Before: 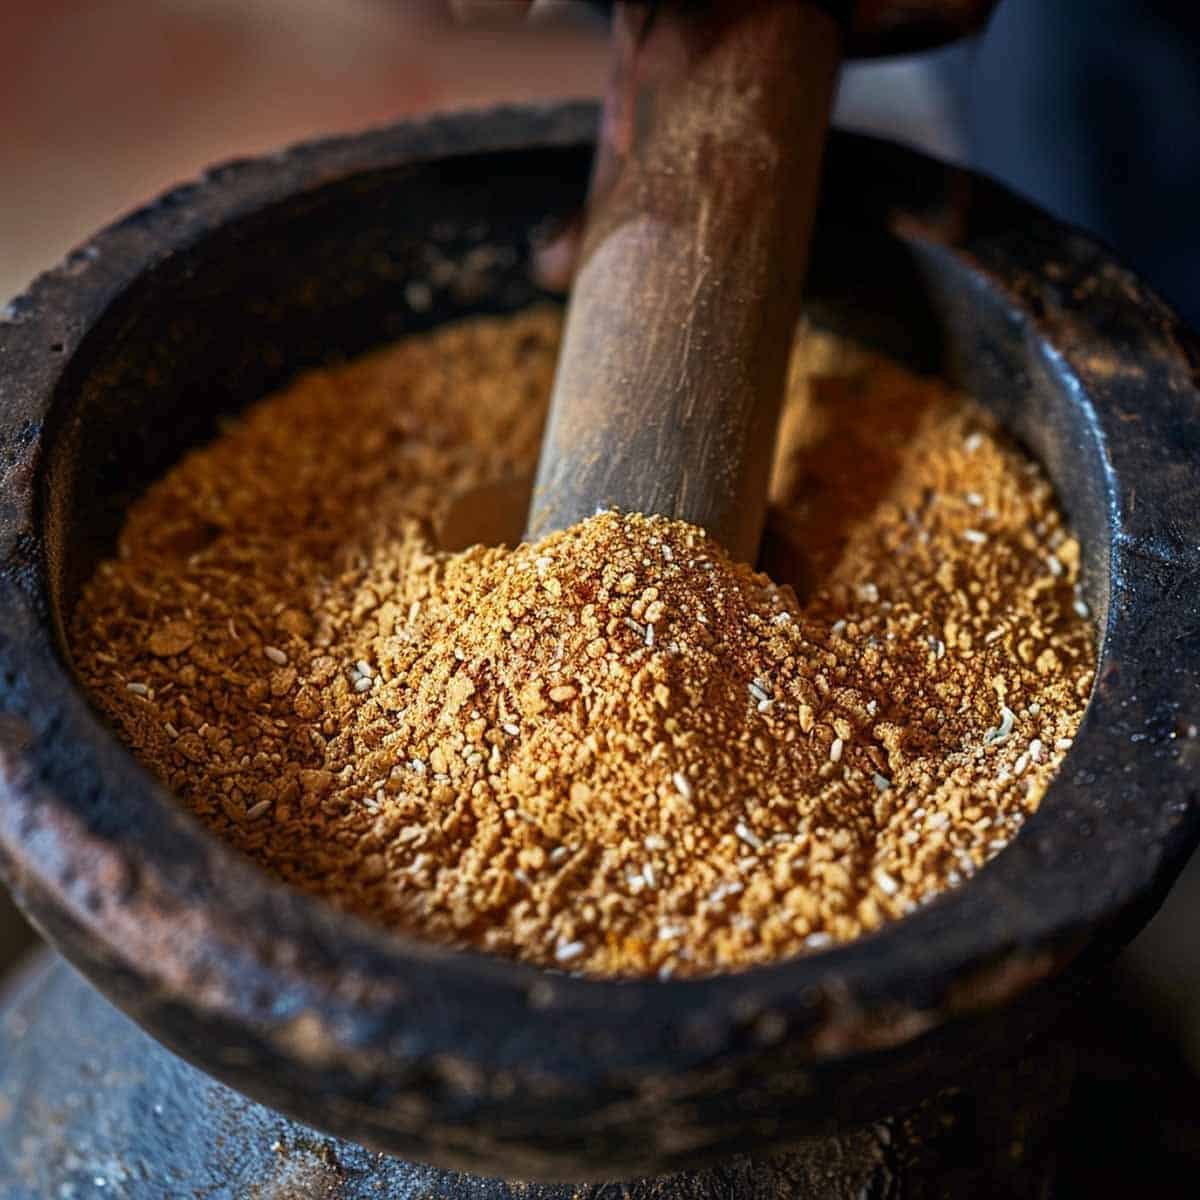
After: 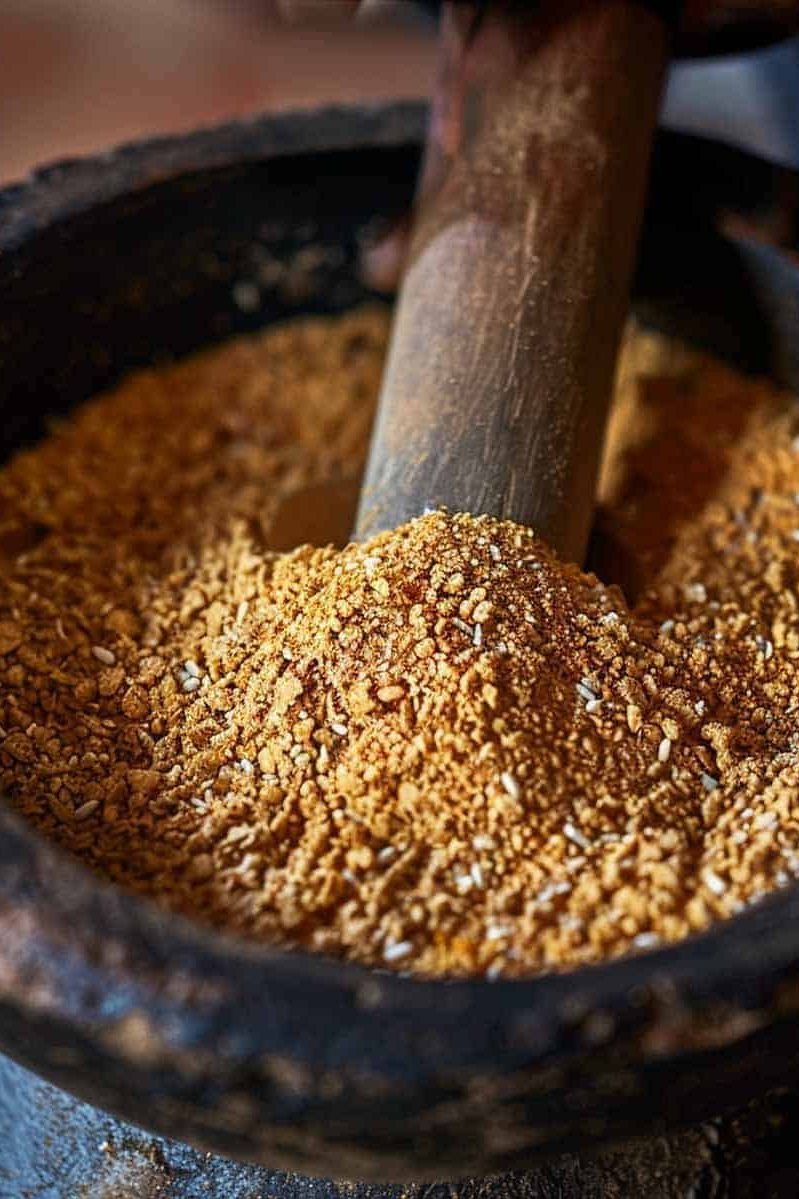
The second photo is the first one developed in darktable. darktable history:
crop and rotate: left 14.388%, right 18.958%
